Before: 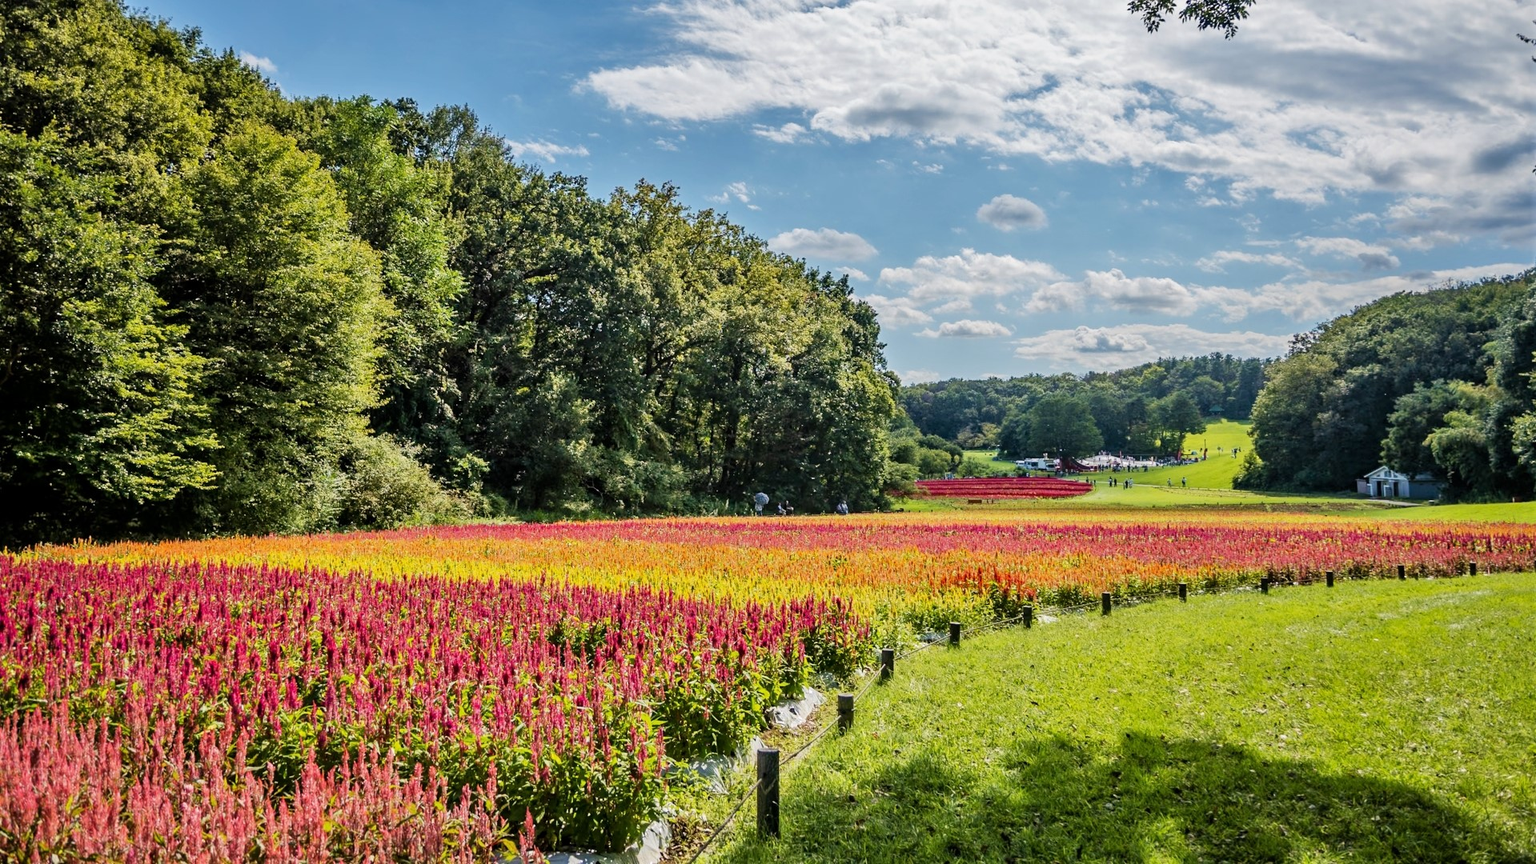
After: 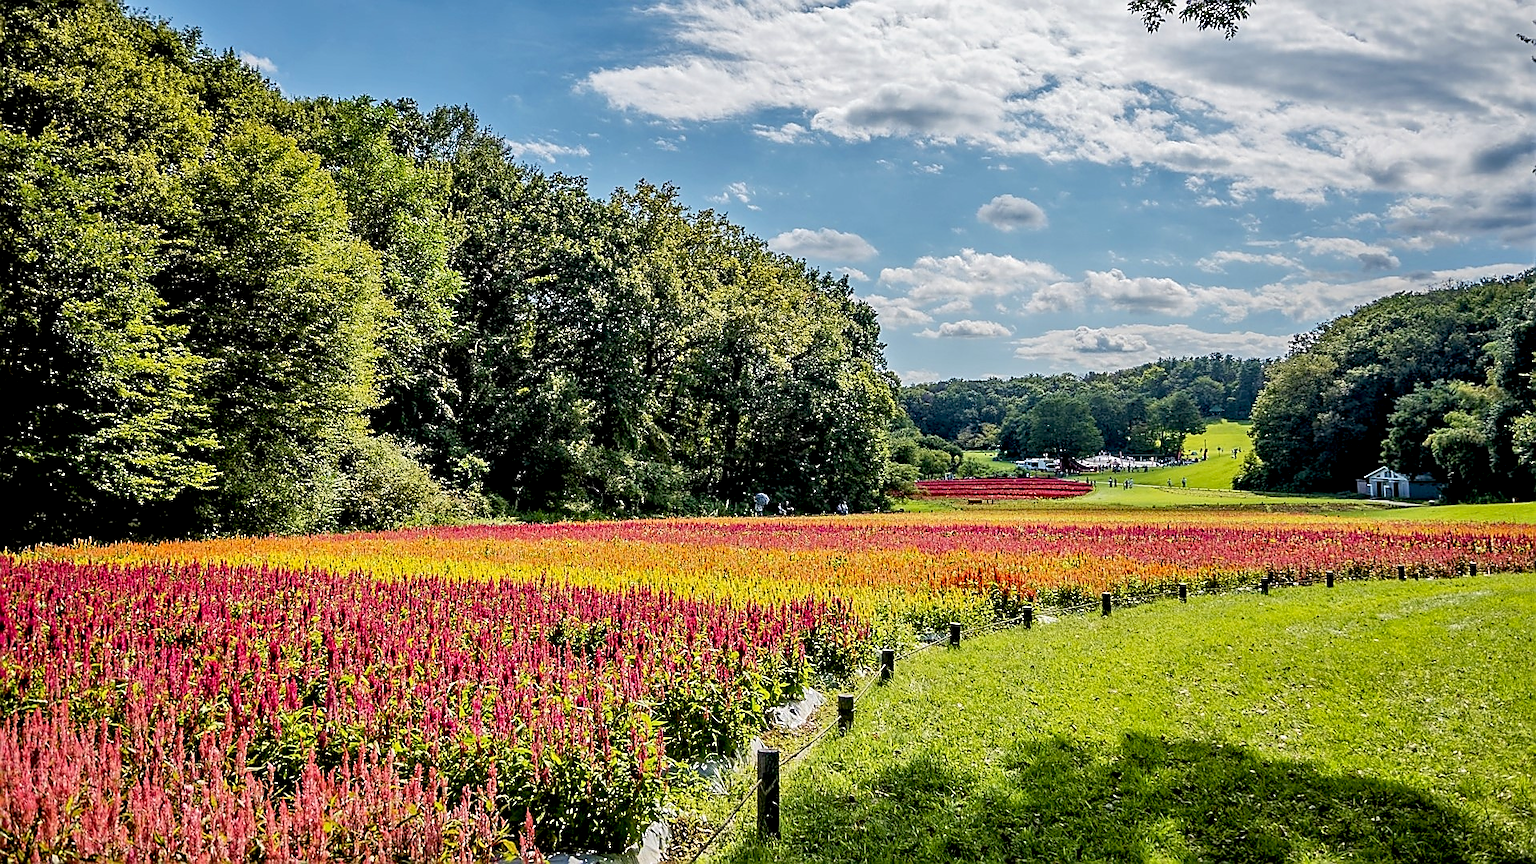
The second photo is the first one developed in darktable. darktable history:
rgb levels: preserve colors max RGB
exposure: black level correction 0.011, compensate highlight preservation false
local contrast: highlights 100%, shadows 100%, detail 120%, midtone range 0.2
sharpen: radius 1.4, amount 1.25, threshold 0.7
